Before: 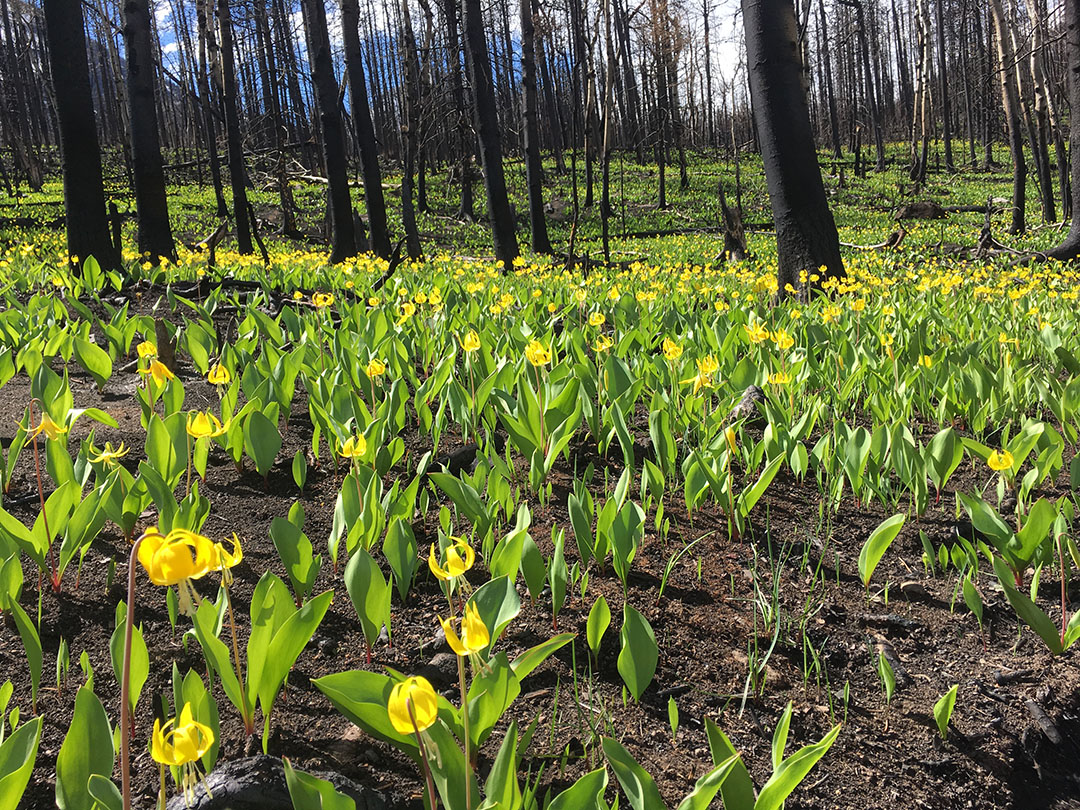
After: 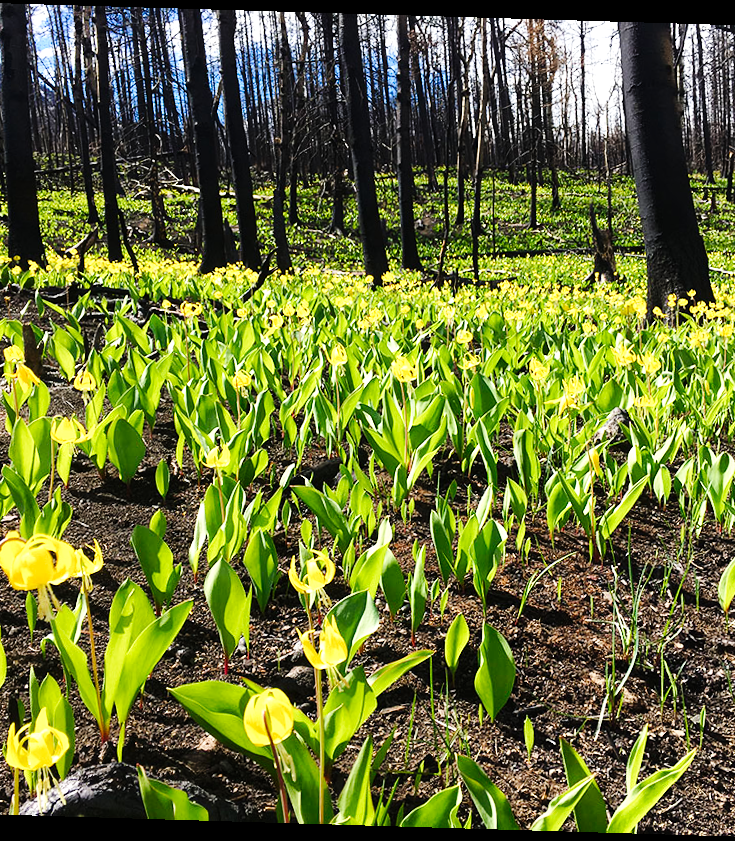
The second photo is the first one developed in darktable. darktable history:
color balance rgb: shadows lift › luminance -20%, power › hue 72.24°, highlights gain › luminance 15%, global offset › hue 171.6°, perceptual saturation grading › highlights -15%, perceptual saturation grading › shadows 25%, global vibrance 30%, contrast 10%
rotate and perspective: rotation 1.72°, automatic cropping off
crop and rotate: left 13.342%, right 19.991%
base curve: curves: ch0 [(0, 0) (0.032, 0.025) (0.121, 0.166) (0.206, 0.329) (0.605, 0.79) (1, 1)], preserve colors none
